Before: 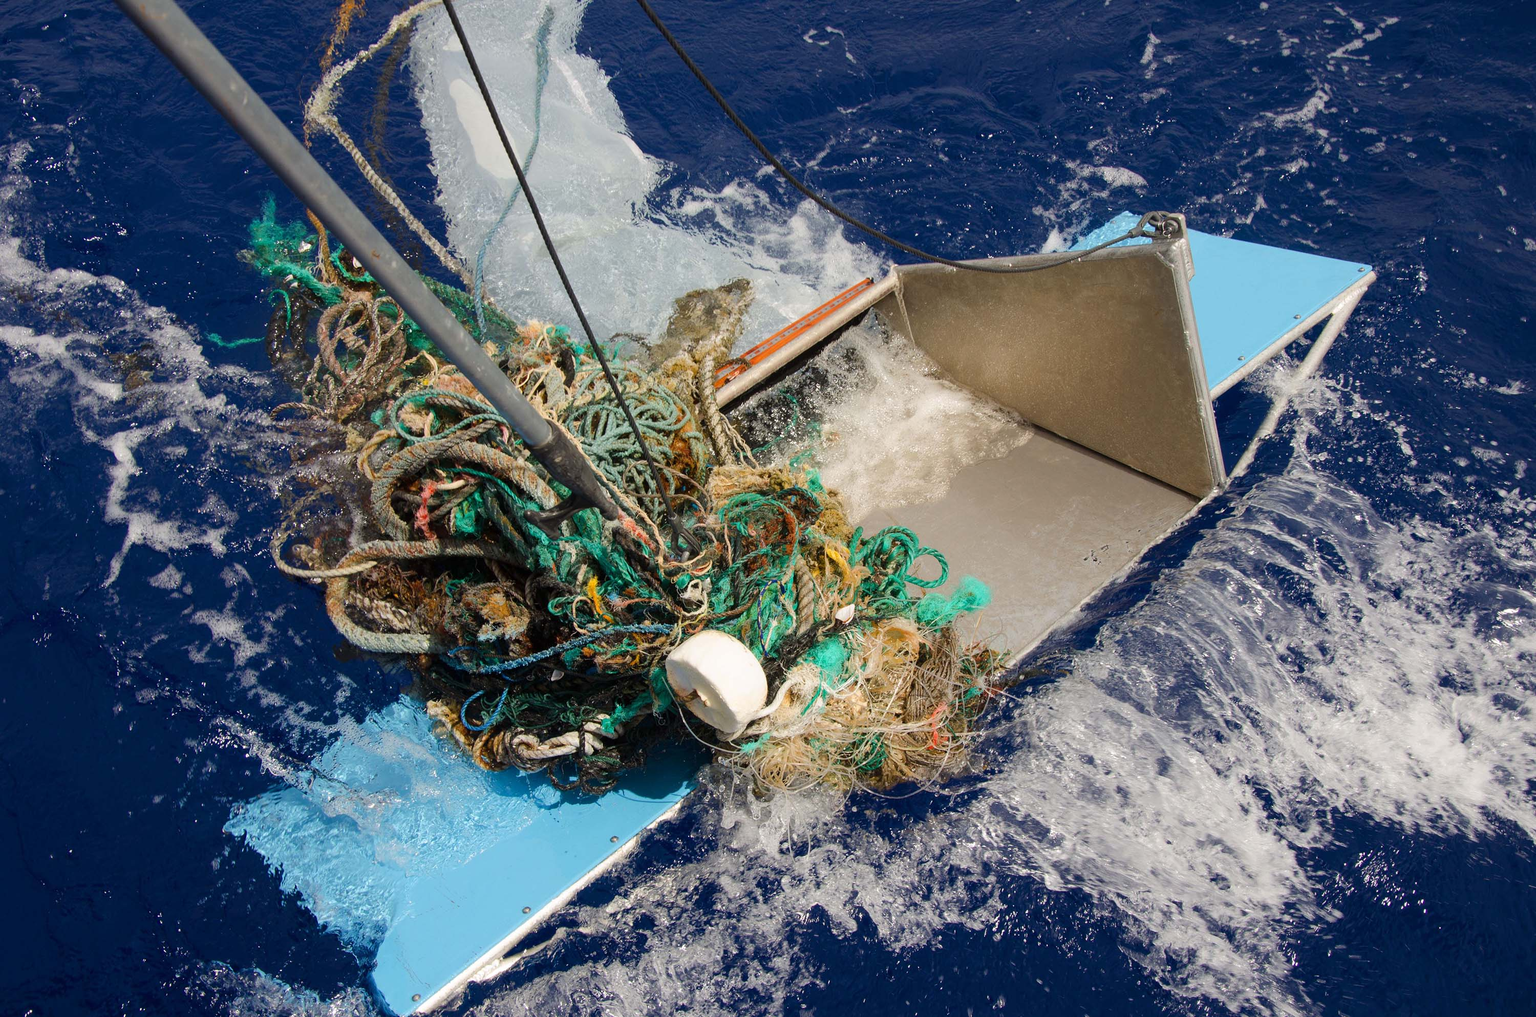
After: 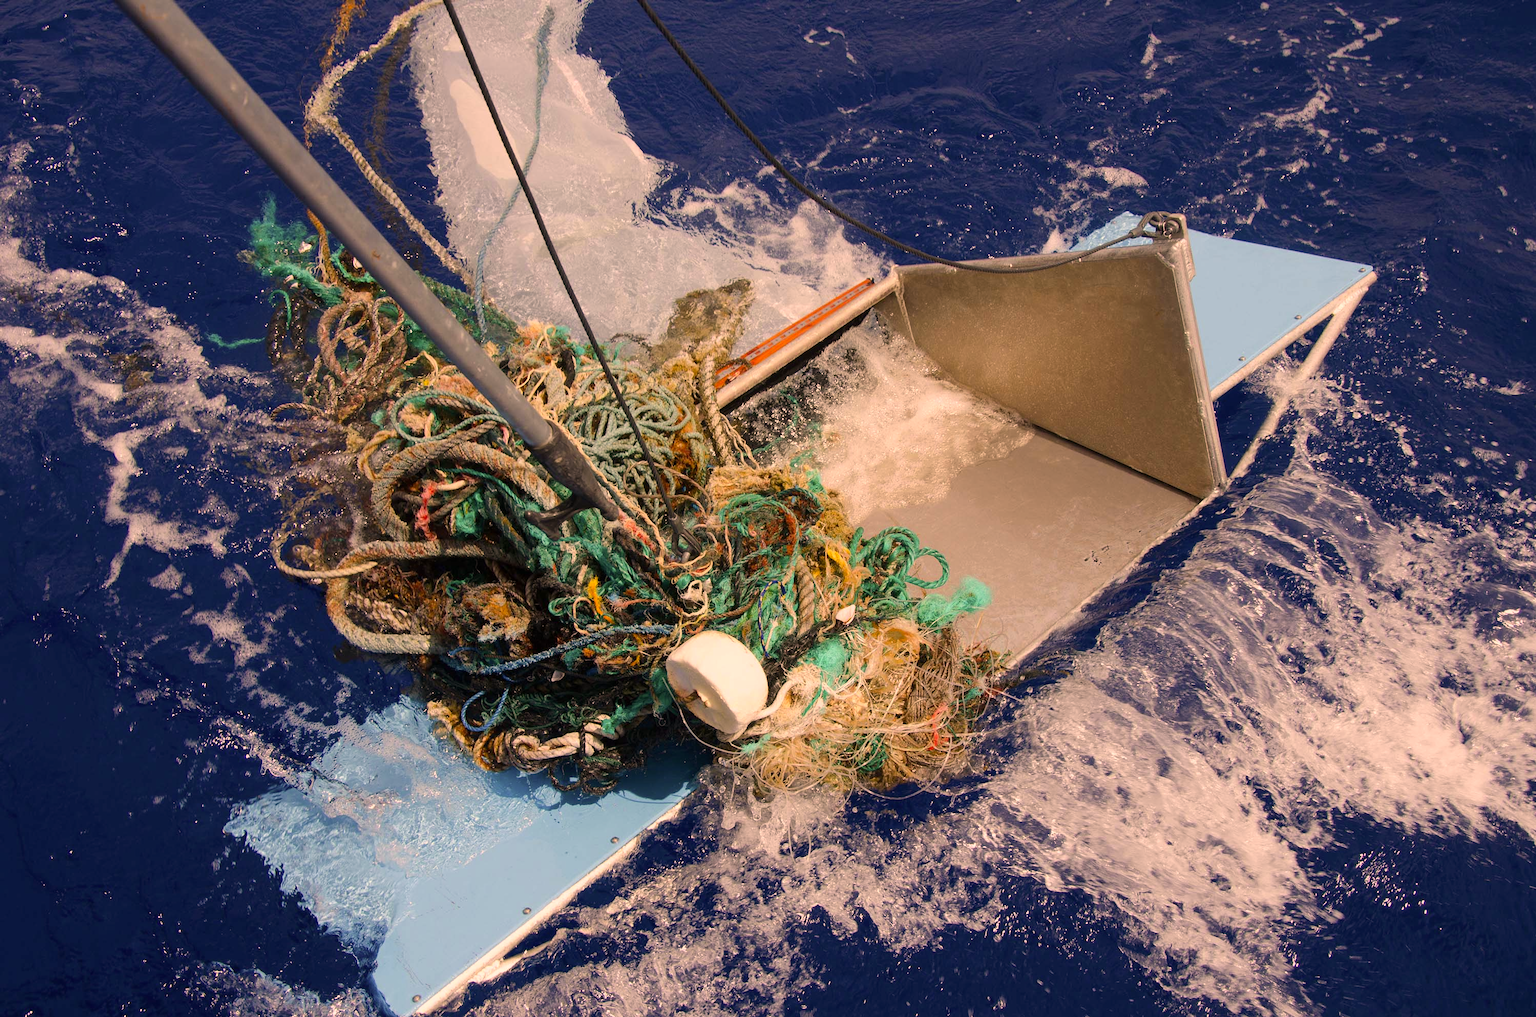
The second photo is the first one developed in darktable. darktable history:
color correction: highlights a* 17.88, highlights b* 18.79
